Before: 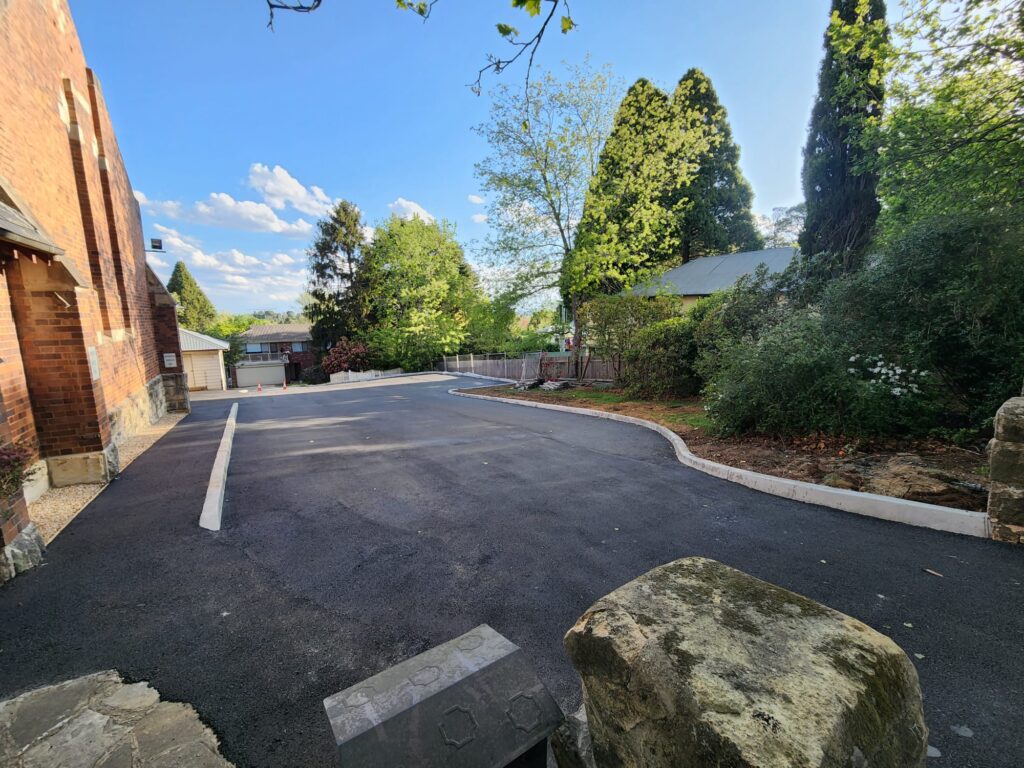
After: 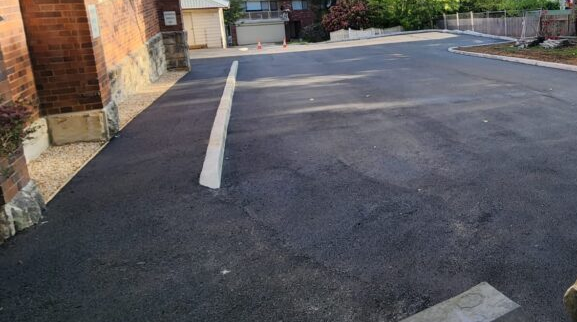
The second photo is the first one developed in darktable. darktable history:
crop: top 44.632%, right 43.612%, bottom 13.316%
